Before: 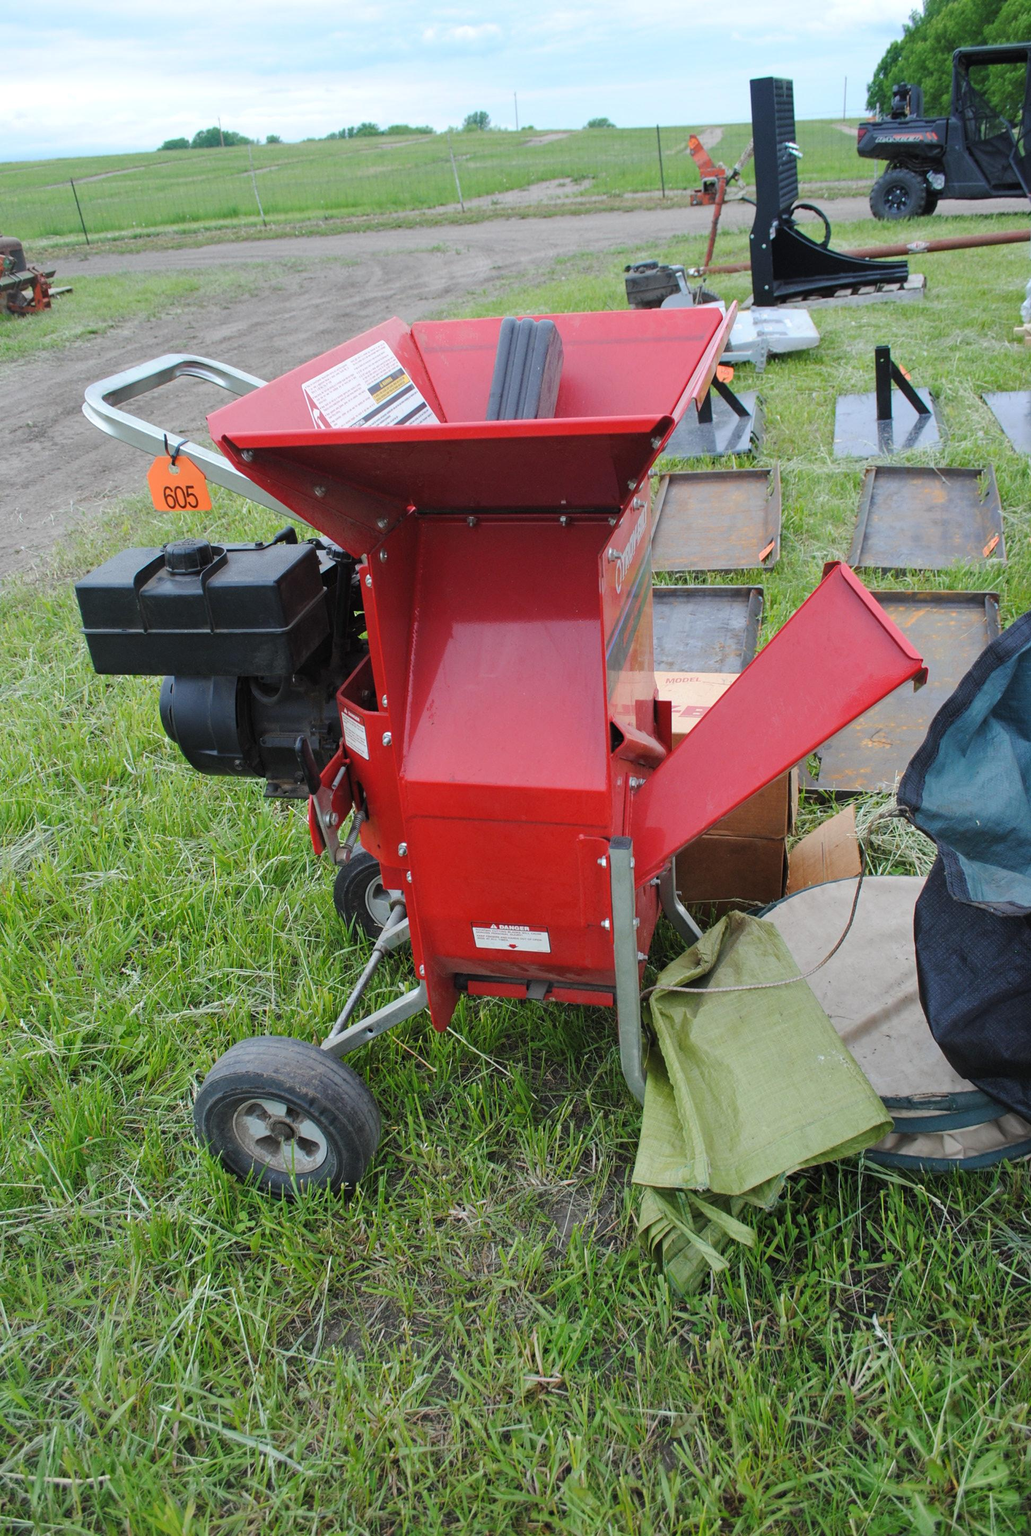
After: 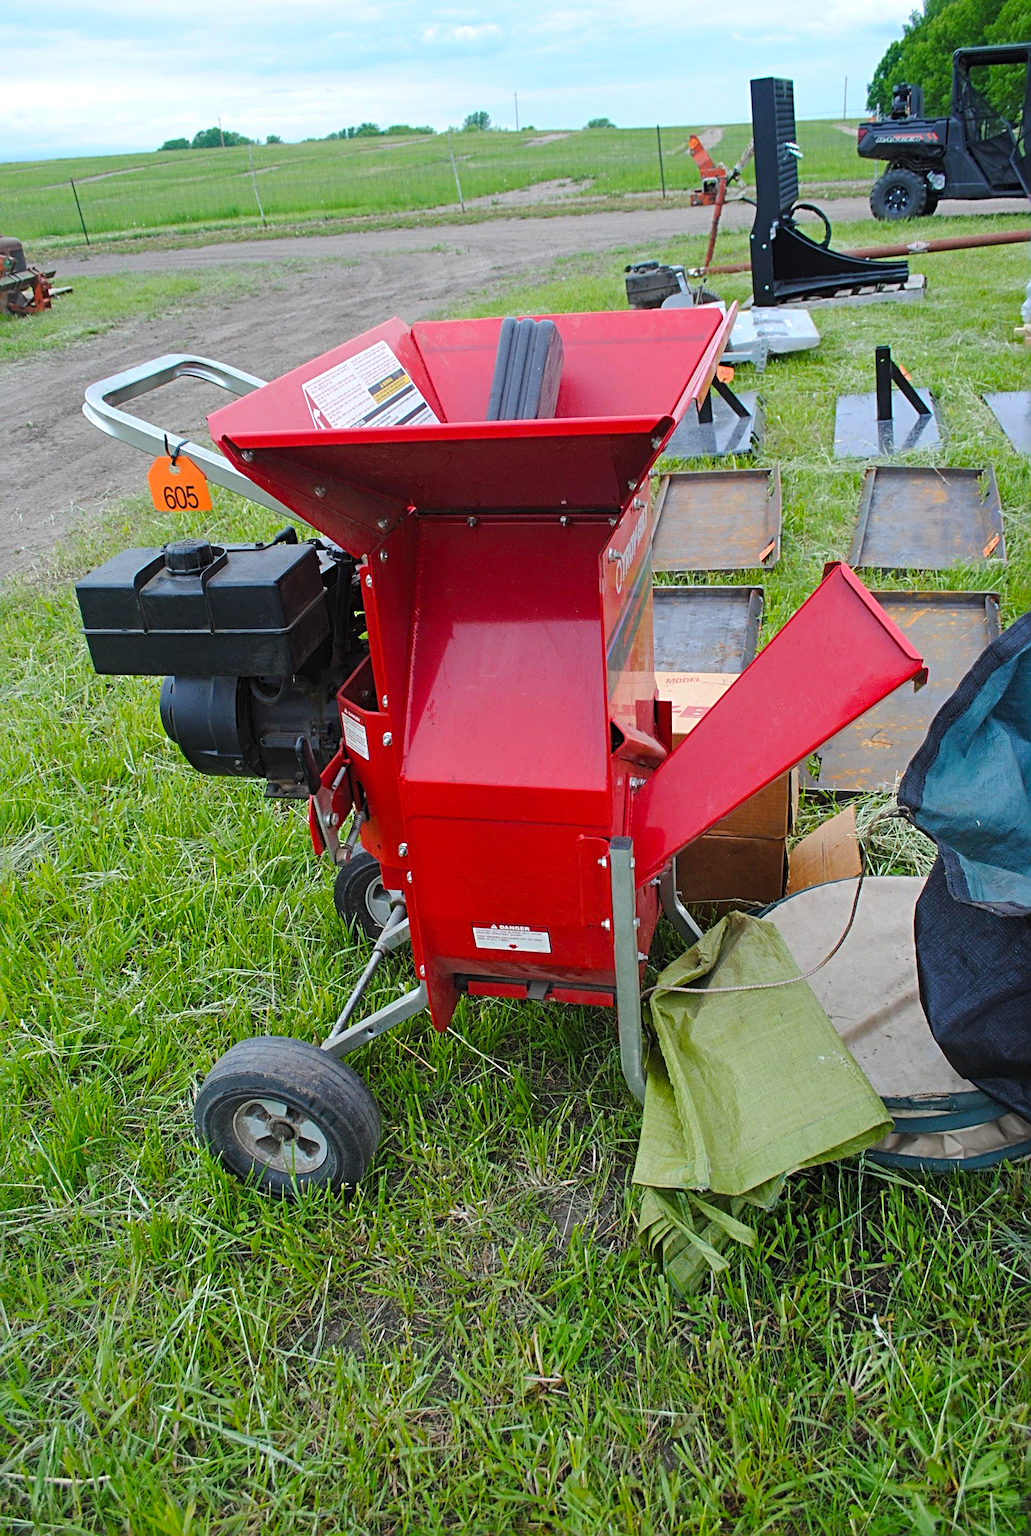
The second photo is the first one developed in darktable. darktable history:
color balance rgb: perceptual saturation grading › global saturation 20%, global vibrance 20%
sharpen: radius 4.883
